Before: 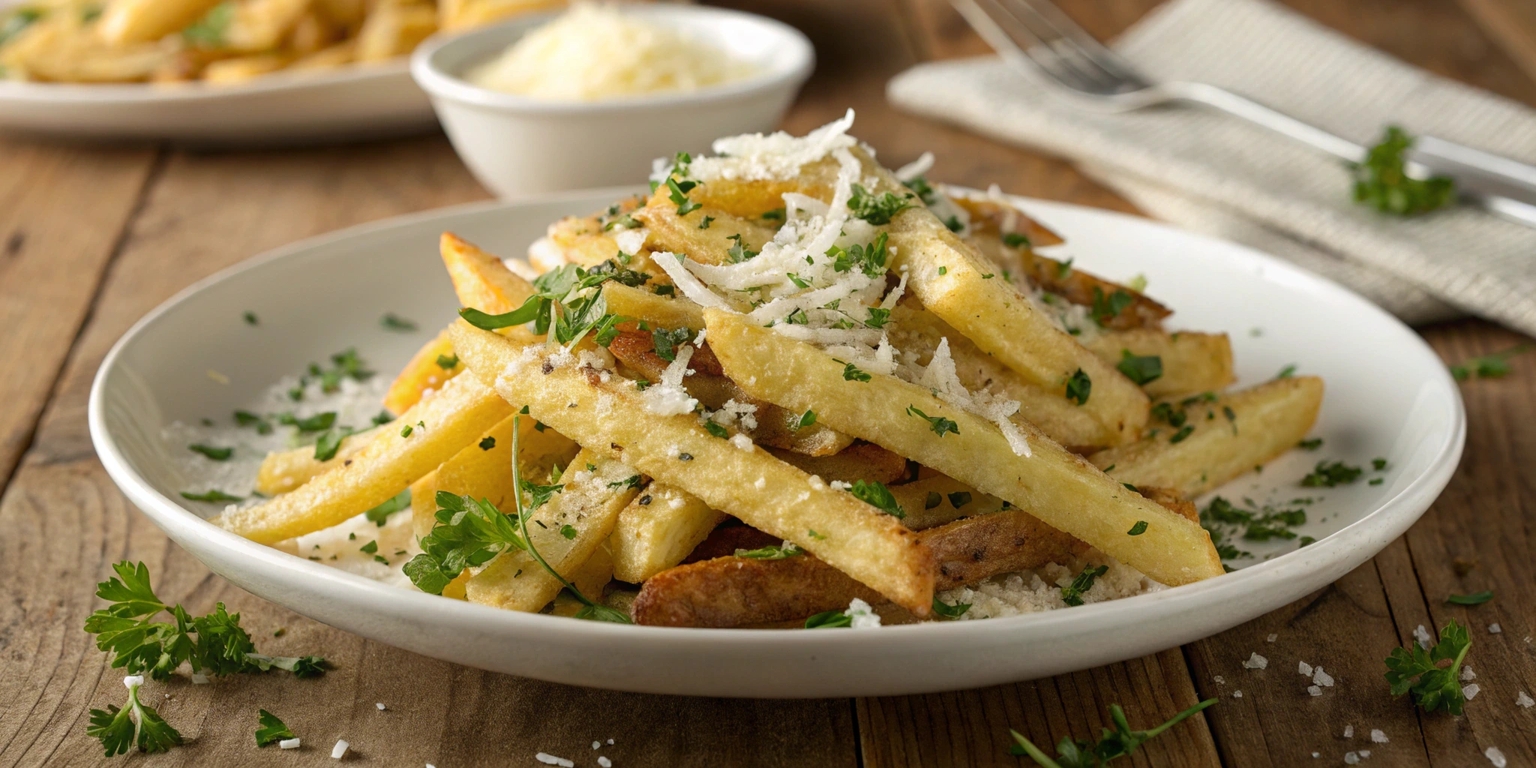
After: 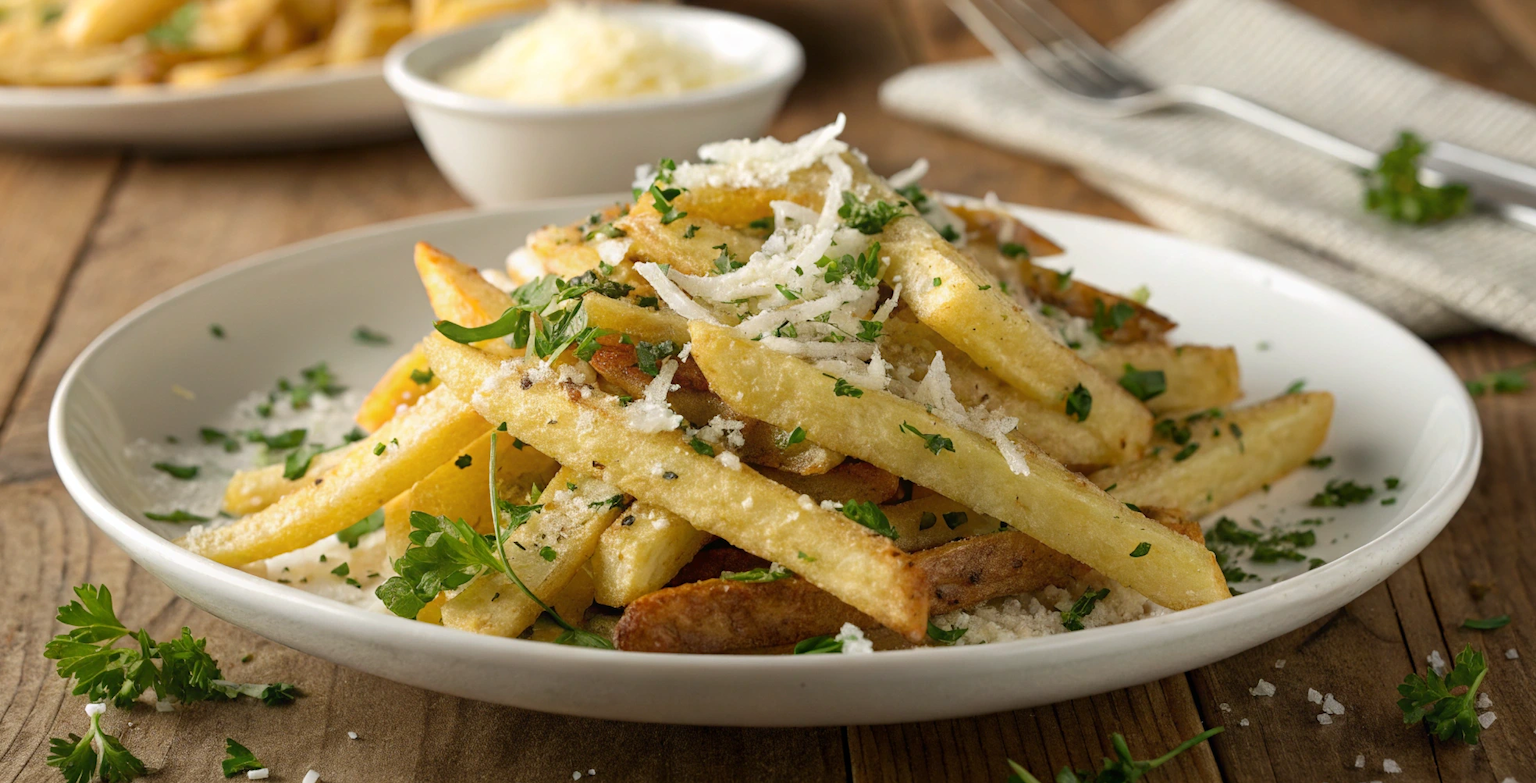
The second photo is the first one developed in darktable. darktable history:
crop and rotate: left 2.741%, right 1.12%, bottom 1.867%
